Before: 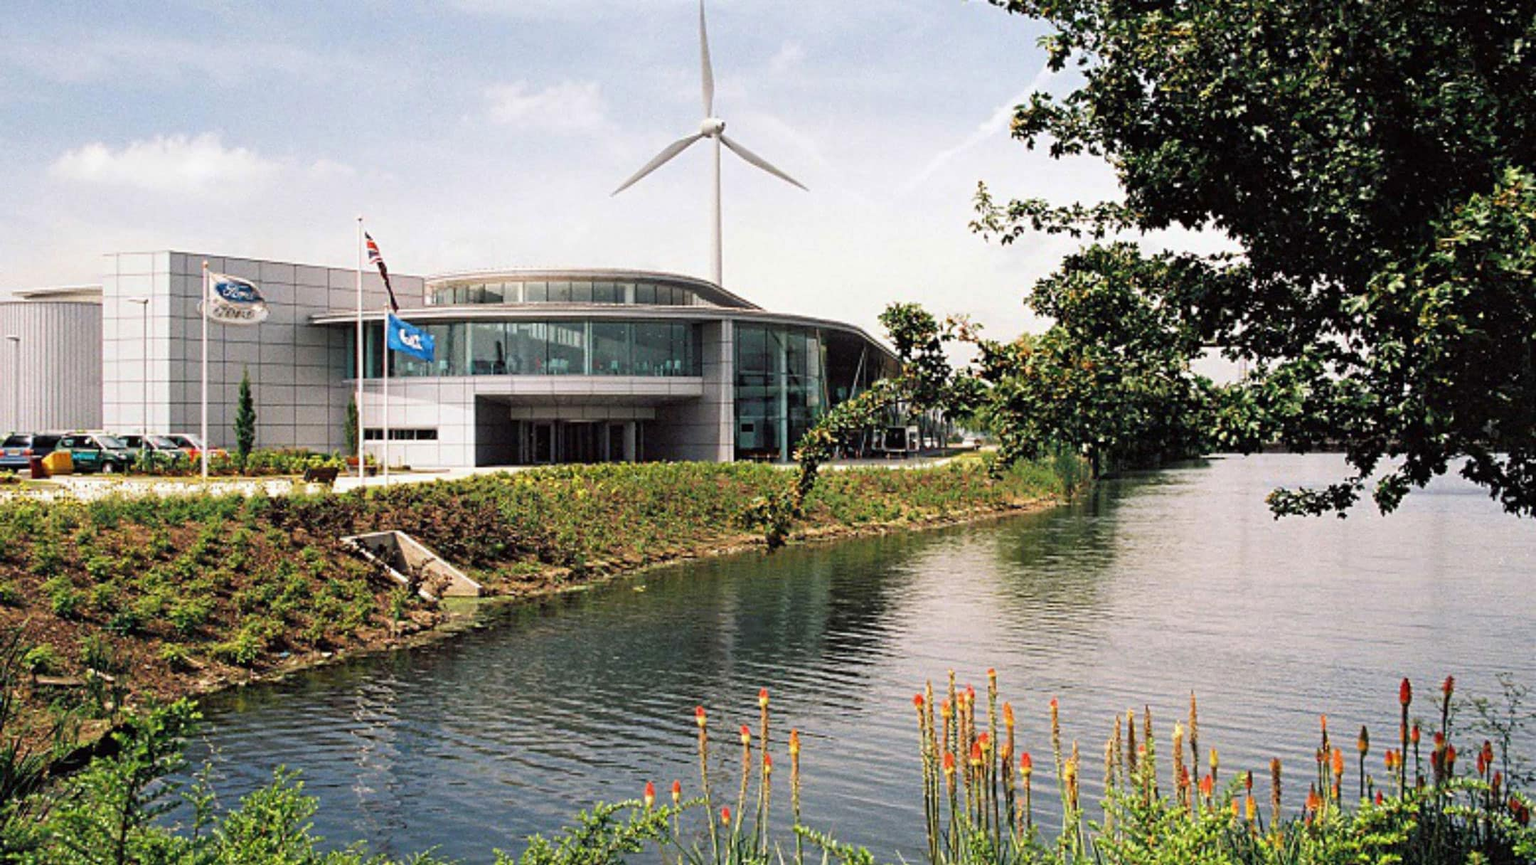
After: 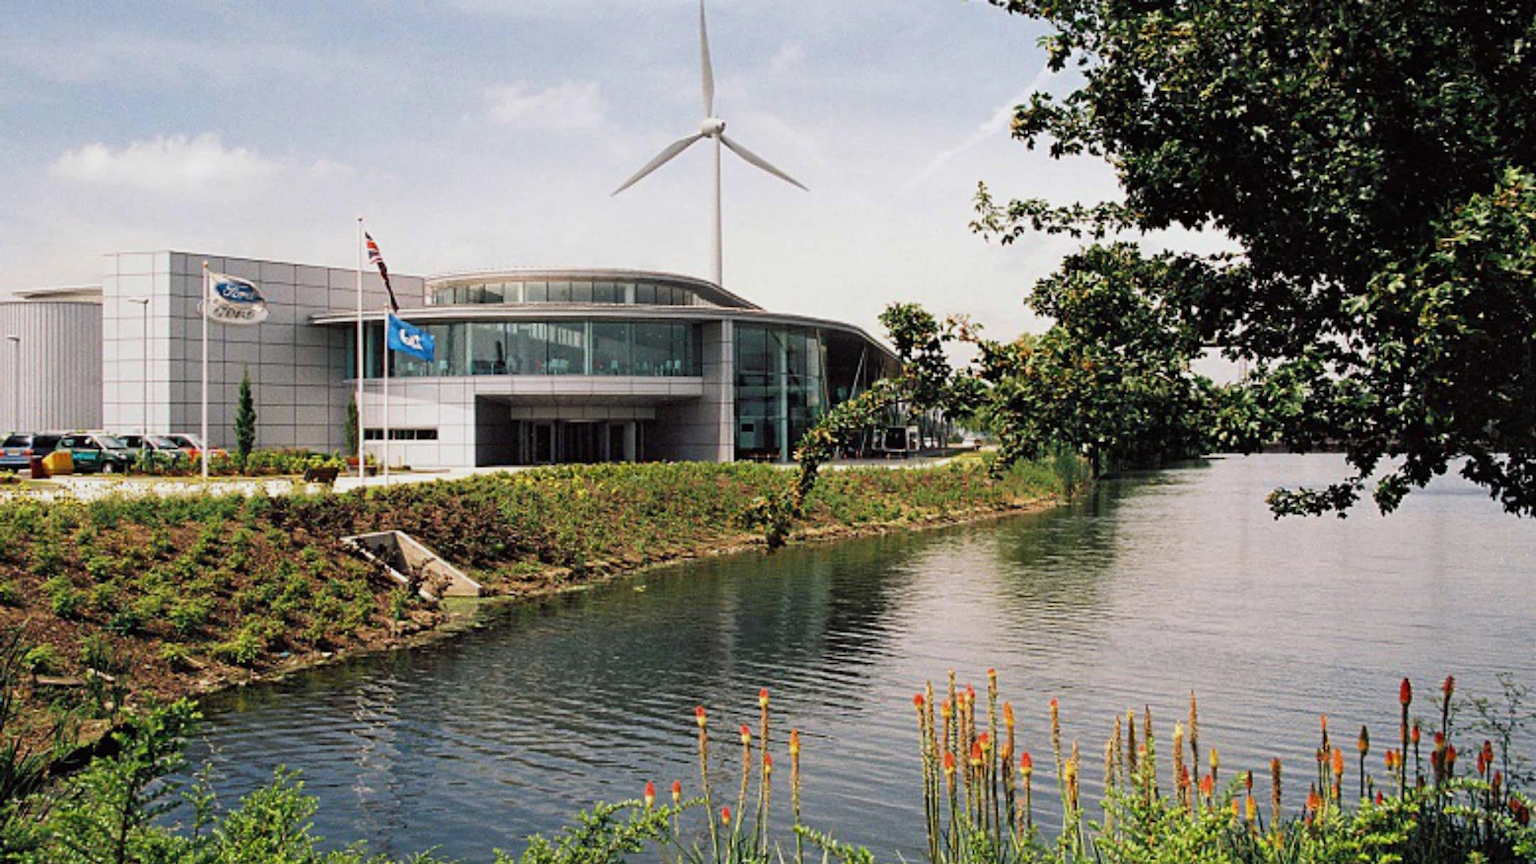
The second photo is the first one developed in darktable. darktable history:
exposure: exposure -0.213 EV, compensate exposure bias true, compensate highlight preservation false
